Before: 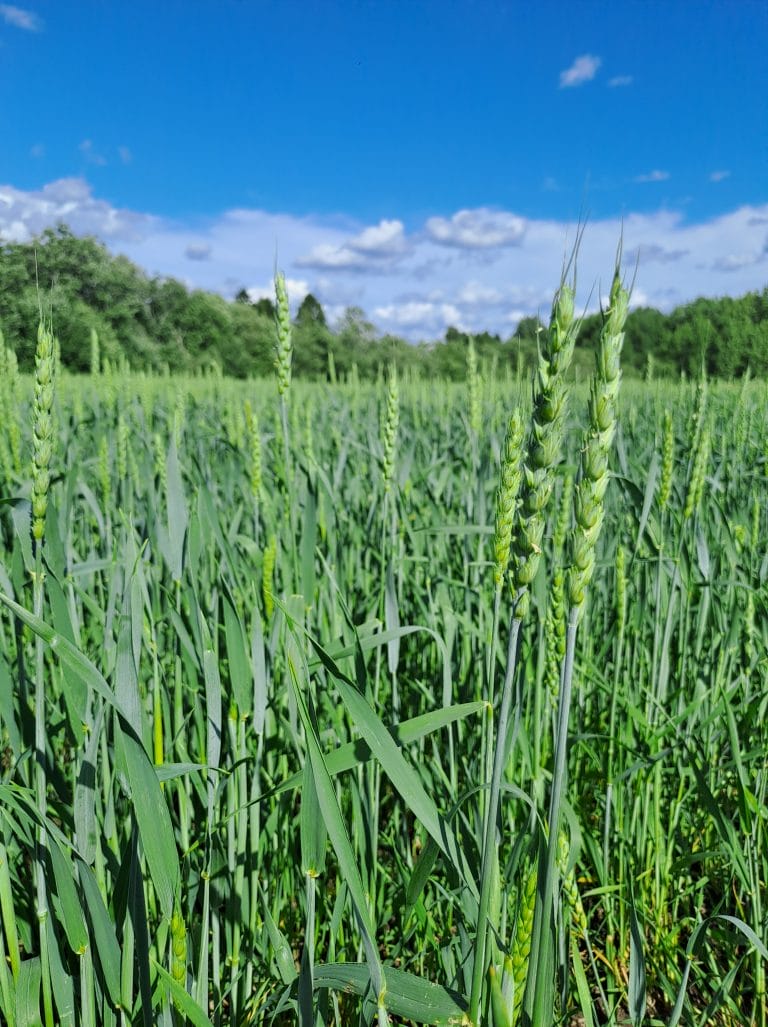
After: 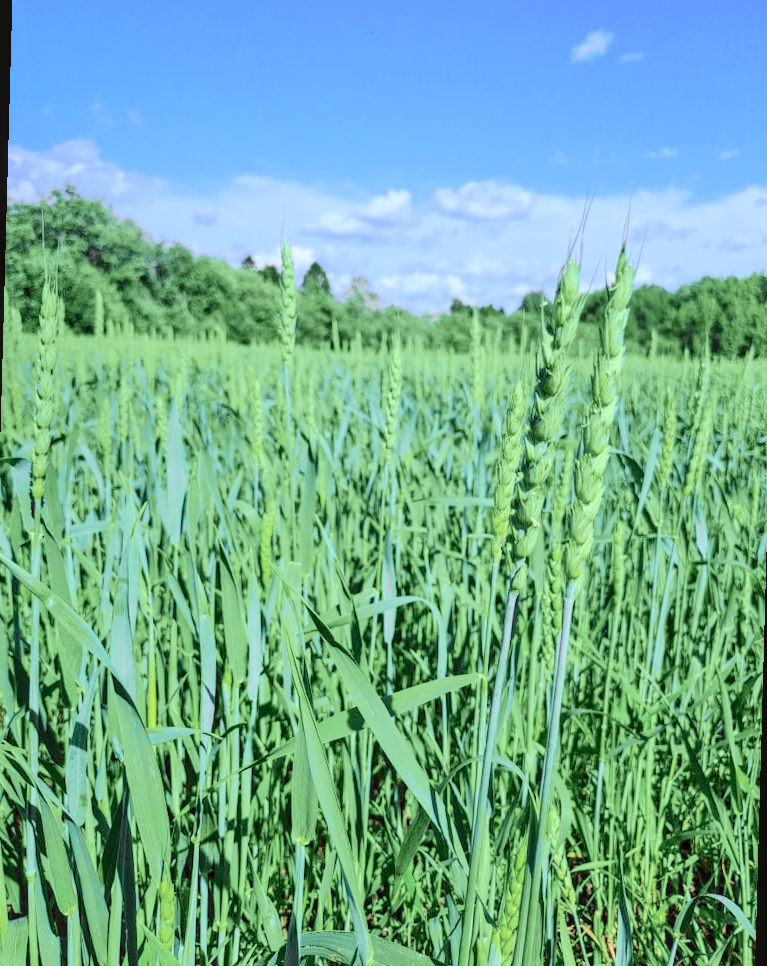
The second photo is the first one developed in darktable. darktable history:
exposure: black level correction -0.003, exposure 0.04 EV, compensate highlight preservation false
rotate and perspective: rotation 1.57°, crop left 0.018, crop right 0.982, crop top 0.039, crop bottom 0.961
local contrast: on, module defaults
contrast brightness saturation: brightness 0.13
white balance: red 0.931, blue 1.11
tone curve: curves: ch0 [(0.014, 0) (0.13, 0.09) (0.227, 0.211) (0.346, 0.388) (0.499, 0.598) (0.662, 0.76) (0.795, 0.846) (1, 0.969)]; ch1 [(0, 0) (0.366, 0.367) (0.447, 0.417) (0.473, 0.484) (0.504, 0.502) (0.525, 0.518) (0.564, 0.548) (0.639, 0.643) (1, 1)]; ch2 [(0, 0) (0.333, 0.346) (0.375, 0.375) (0.424, 0.43) (0.476, 0.498) (0.496, 0.505) (0.517, 0.515) (0.542, 0.564) (0.583, 0.6) (0.64, 0.622) (0.723, 0.676) (1, 1)], color space Lab, independent channels, preserve colors none
